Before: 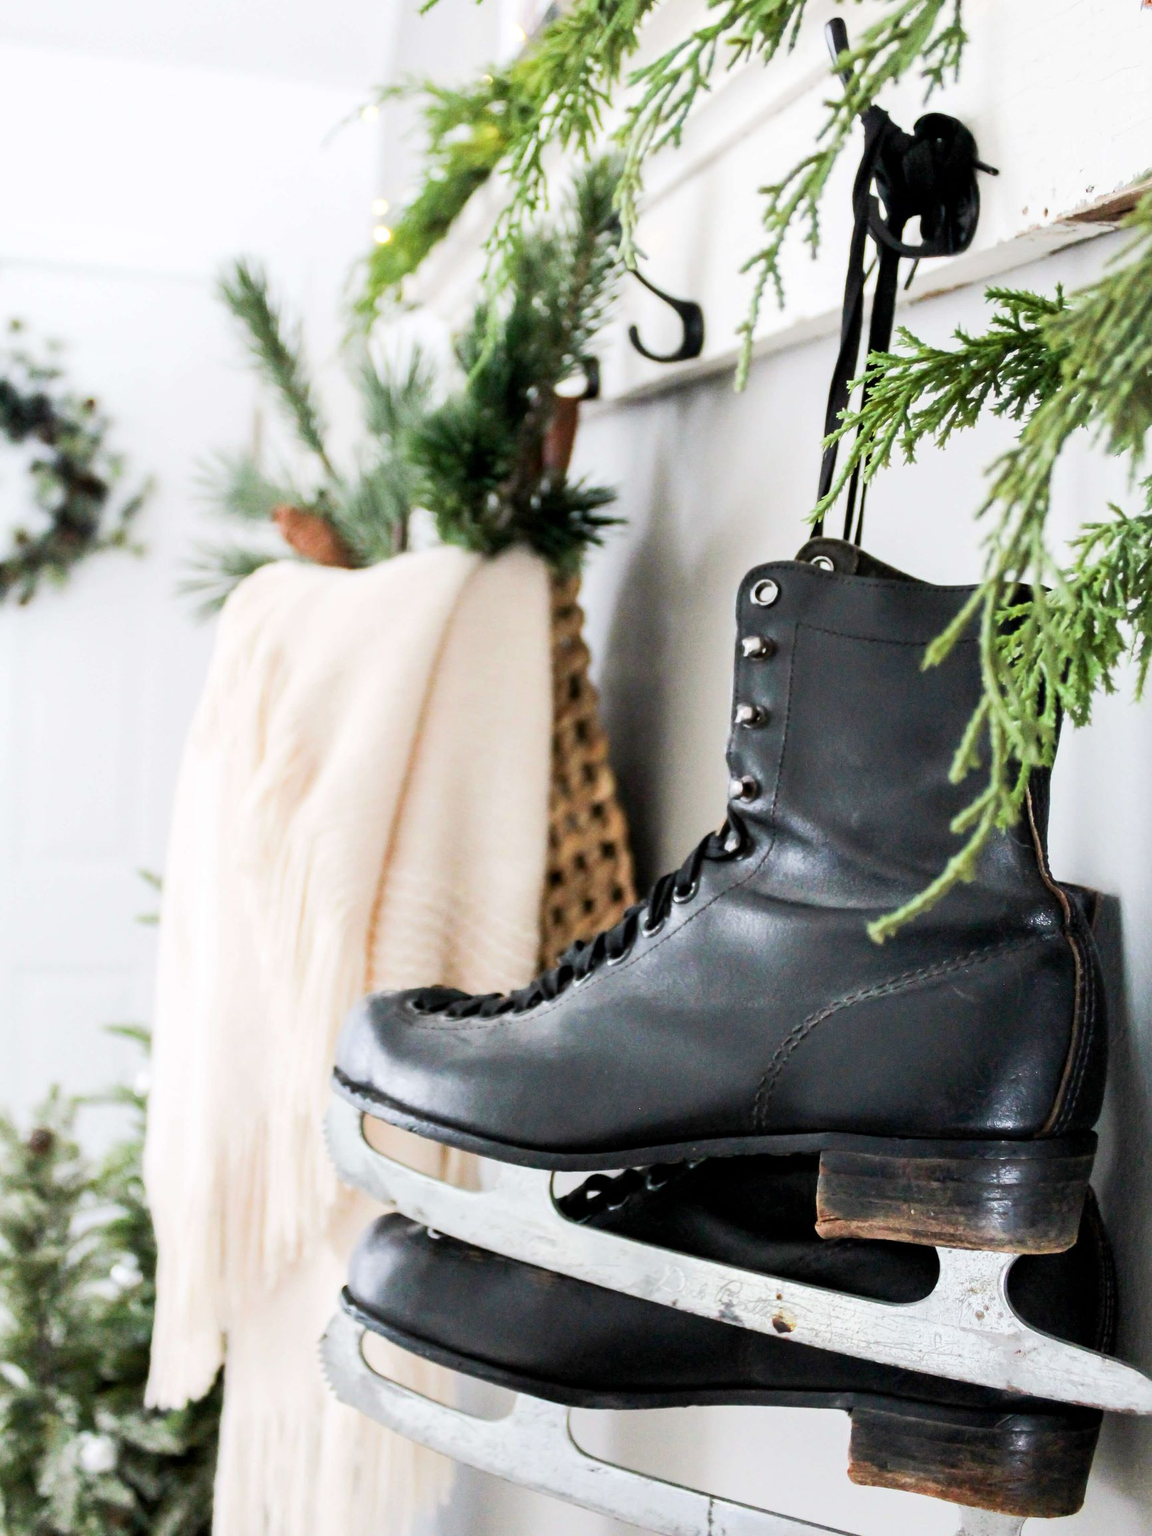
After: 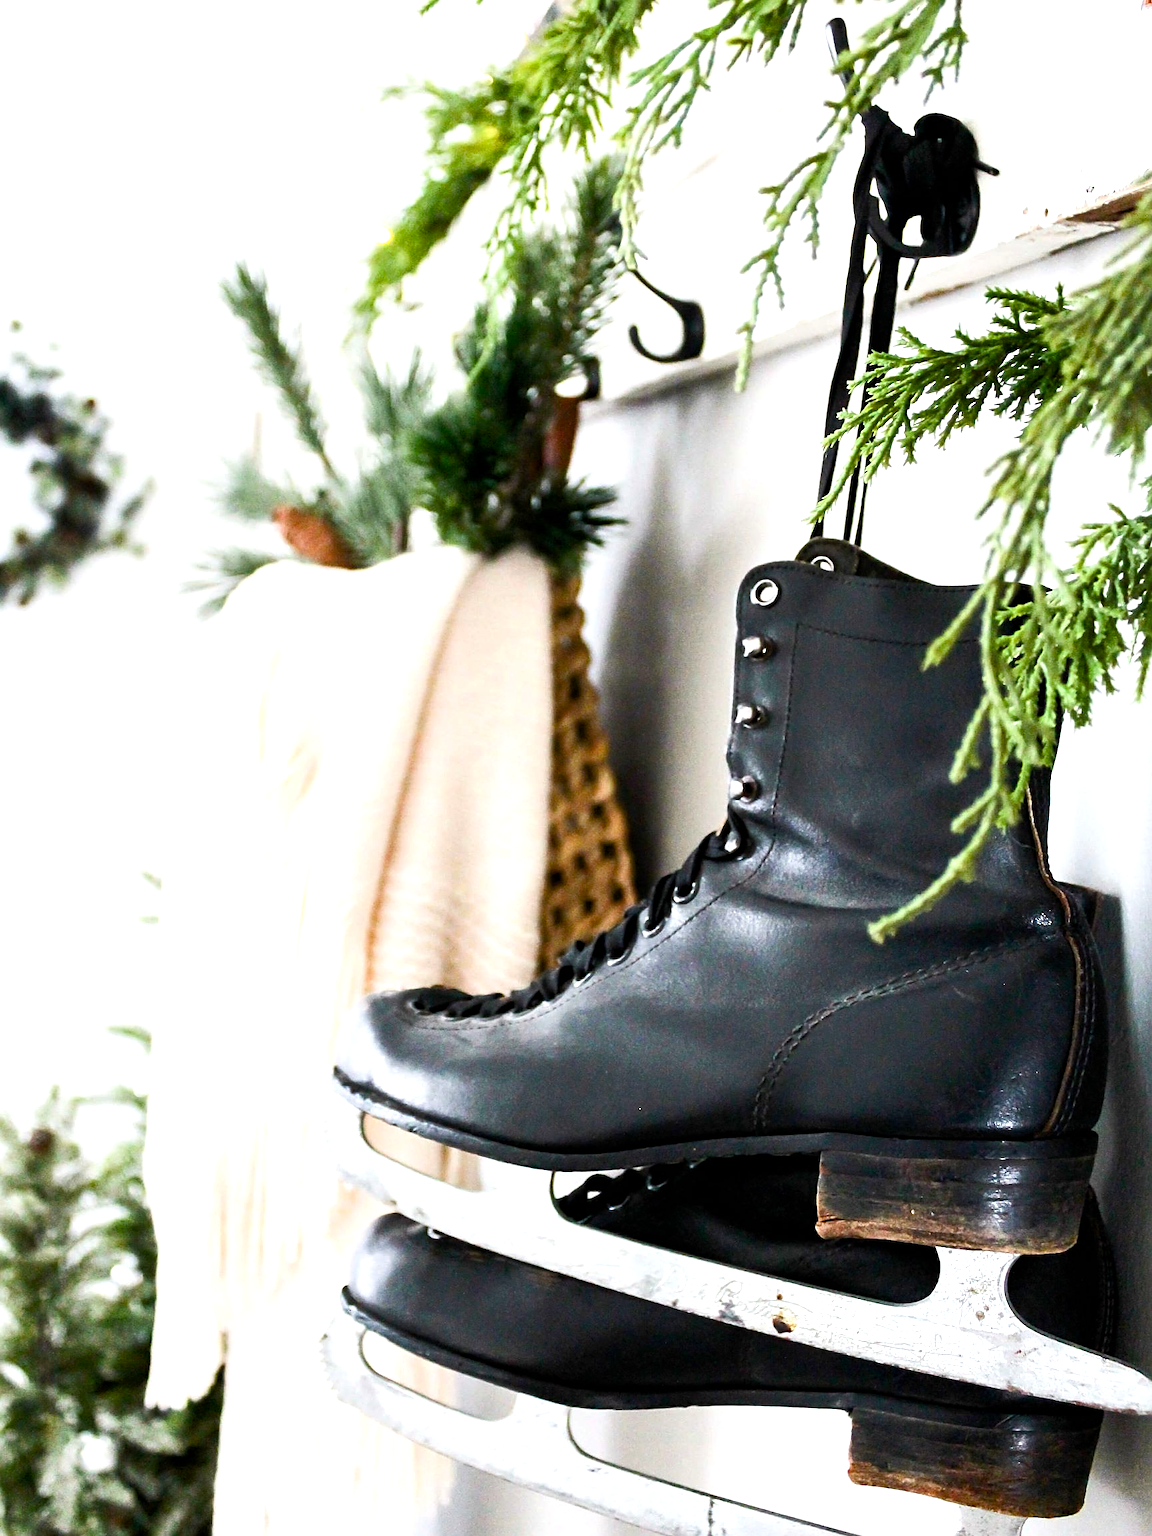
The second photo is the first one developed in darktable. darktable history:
color balance rgb: perceptual saturation grading › global saturation 27.323%, perceptual saturation grading › highlights -28.884%, perceptual saturation grading › mid-tones 15.803%, perceptual saturation grading › shadows 34.06%, perceptual brilliance grading › global brilliance 15.257%, perceptual brilliance grading › shadows -35.759%
sharpen: on, module defaults
